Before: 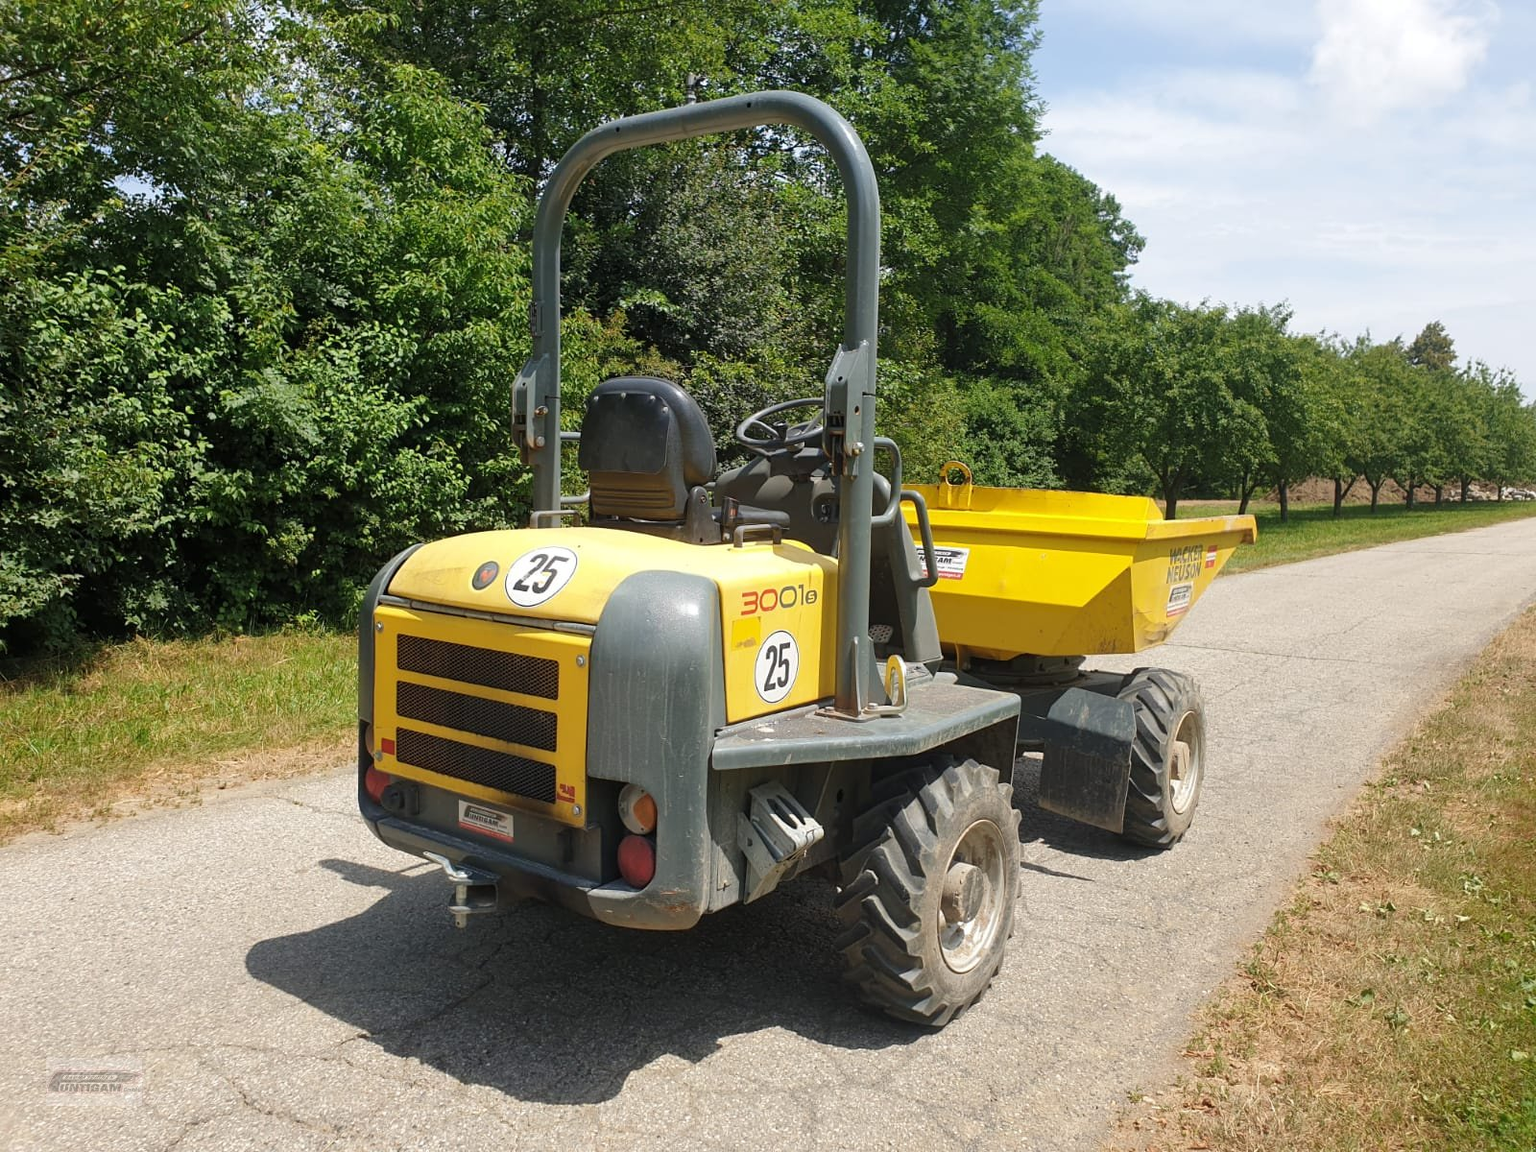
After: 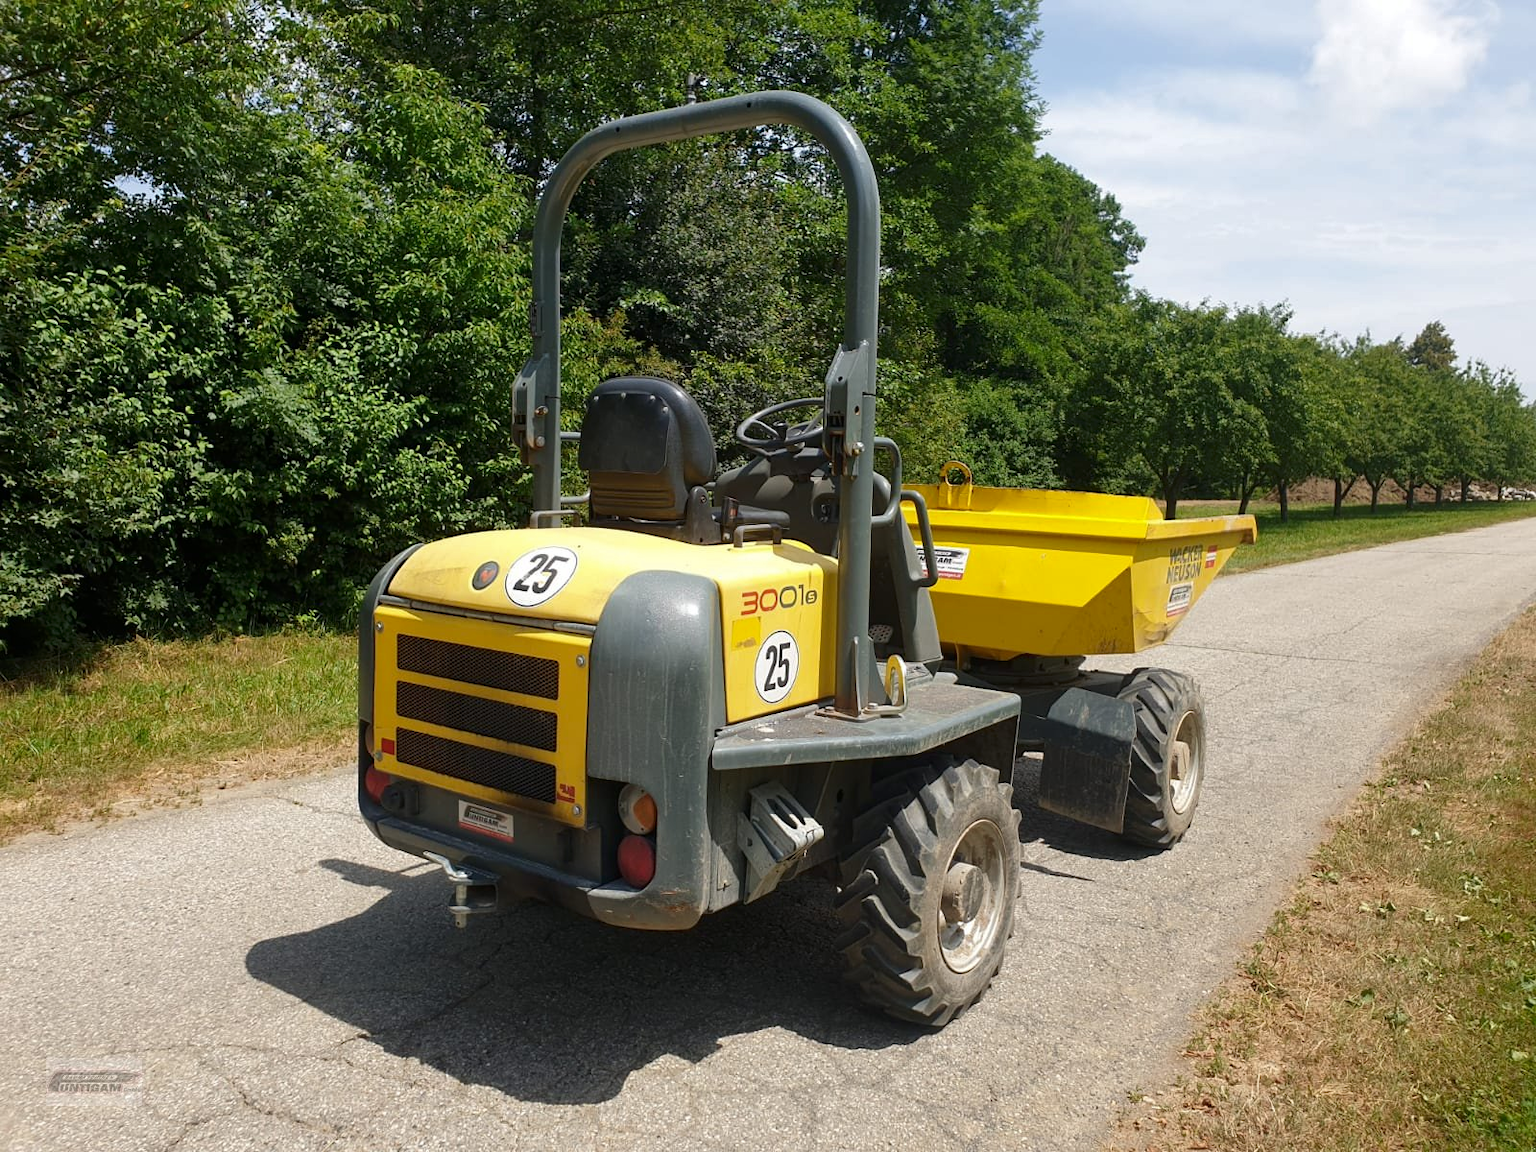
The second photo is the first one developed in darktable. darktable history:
contrast brightness saturation: brightness -0.092
